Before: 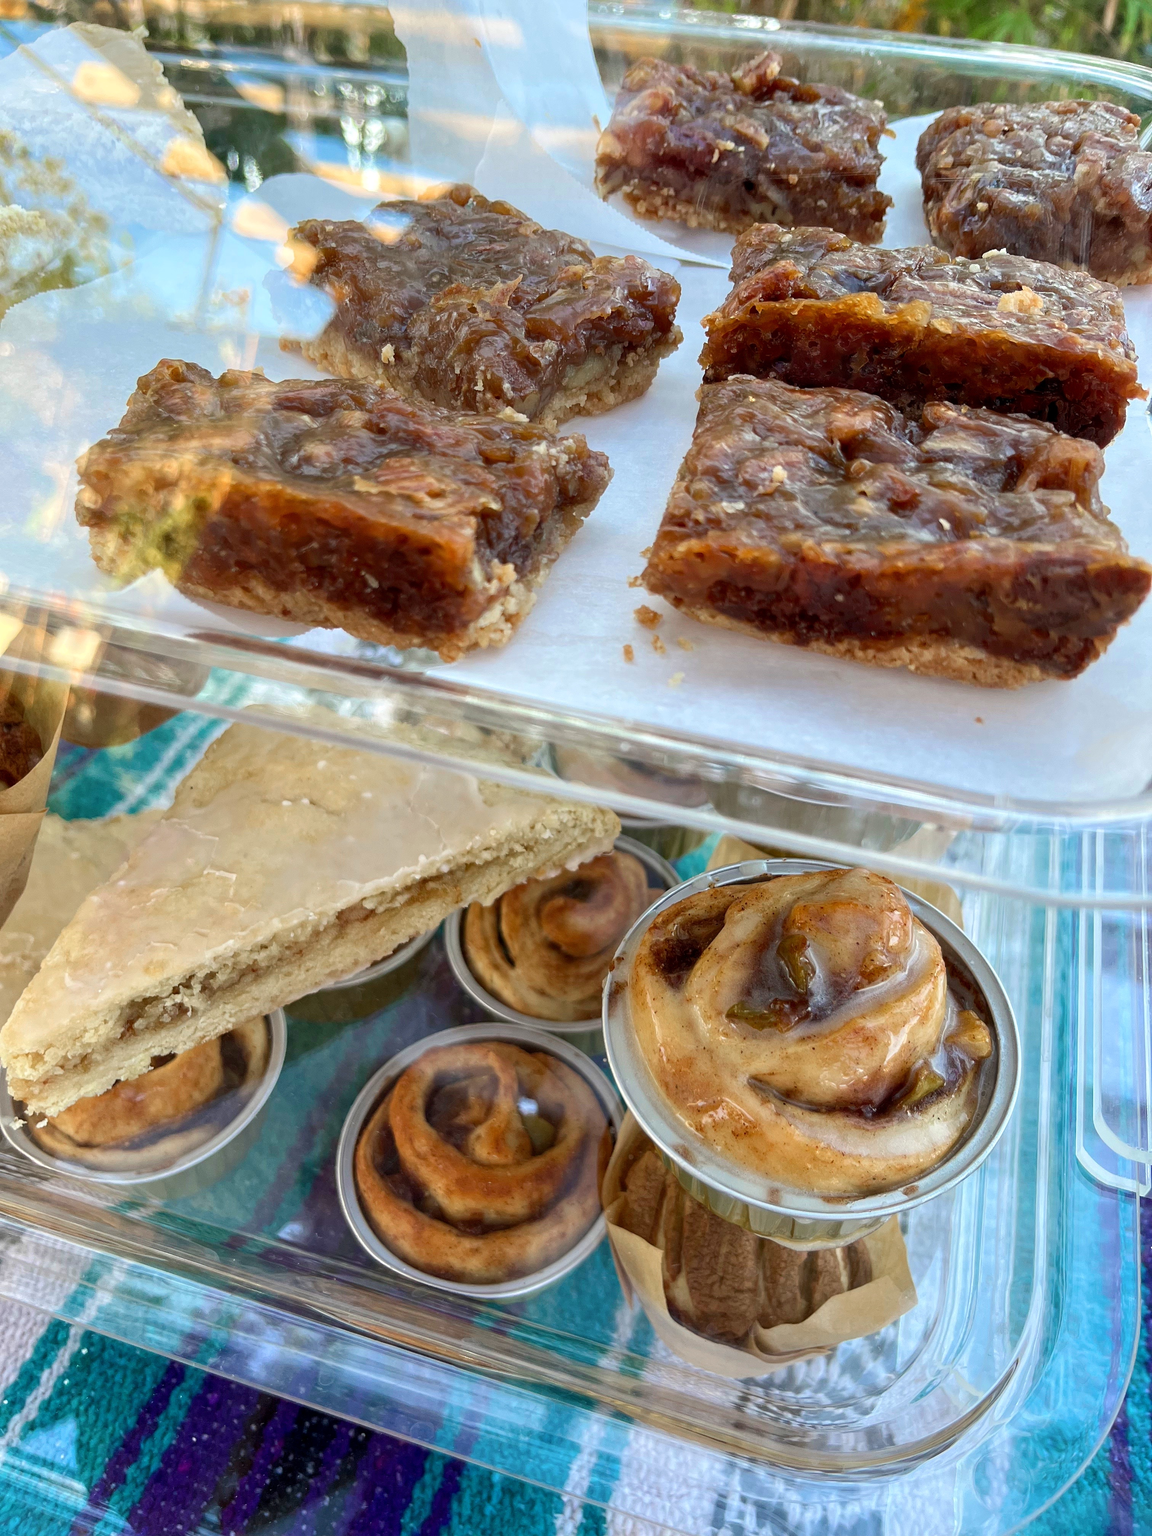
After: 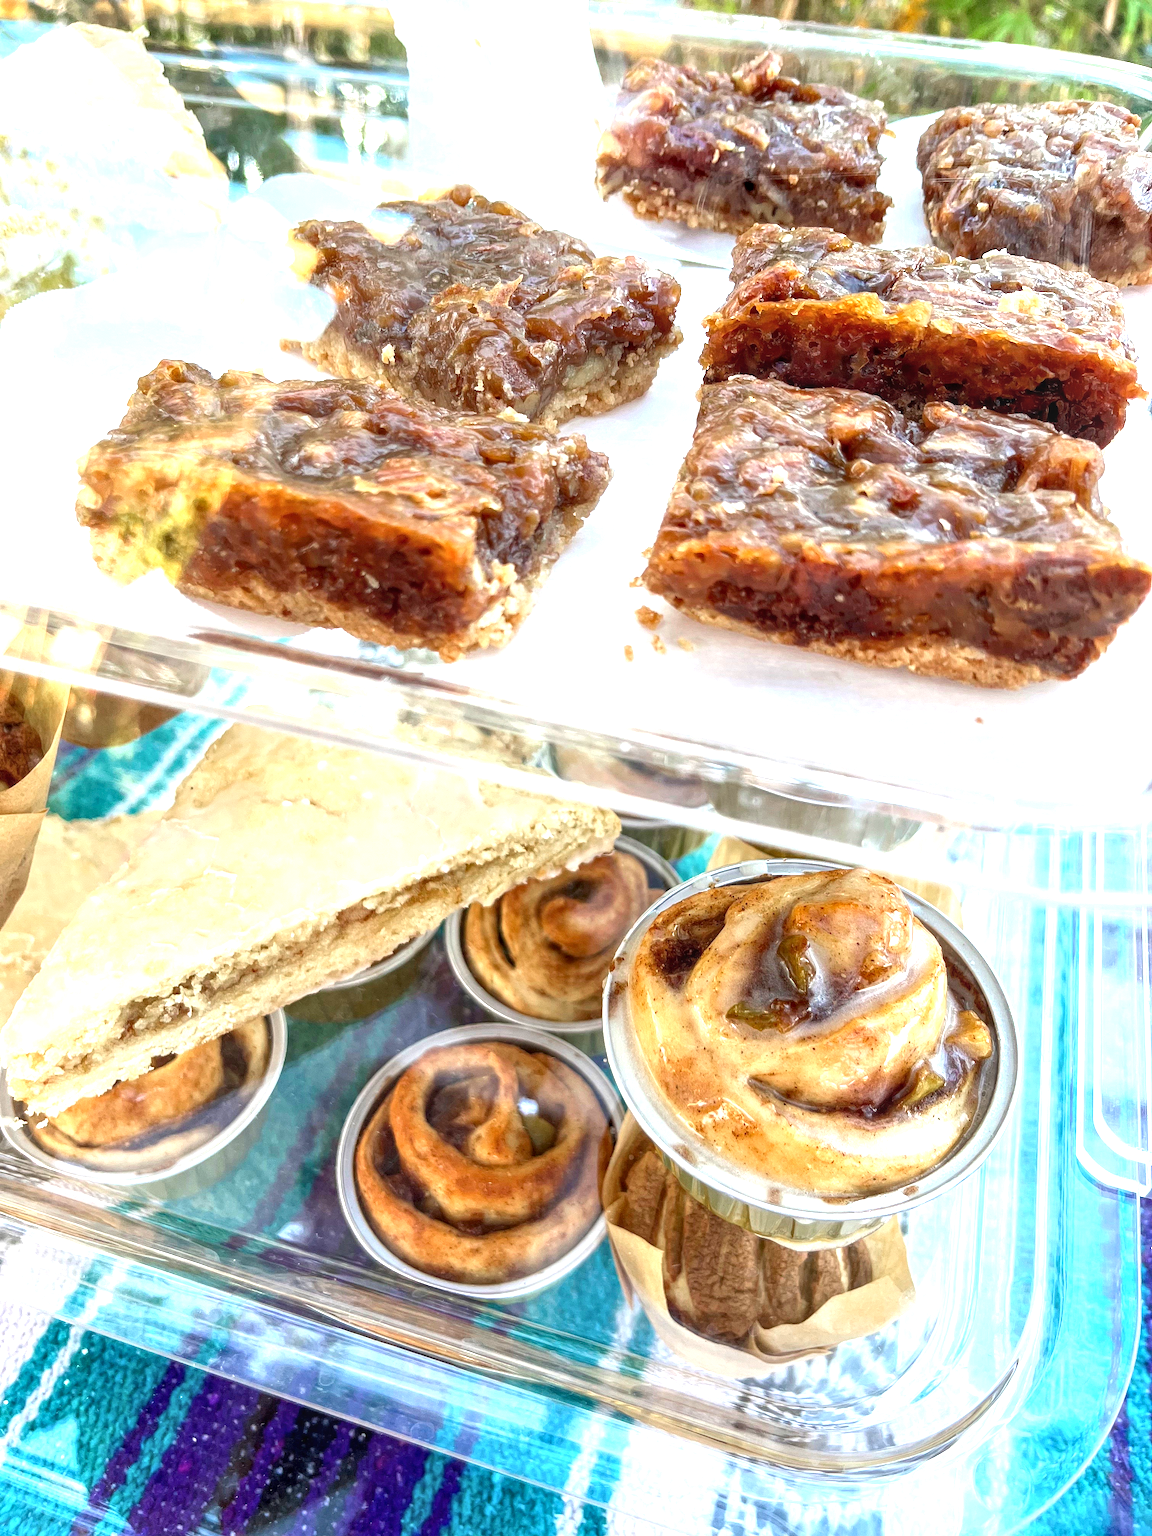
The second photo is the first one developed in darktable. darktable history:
exposure: black level correction 0, exposure 1.199 EV, compensate exposure bias true, compensate highlight preservation false
local contrast: on, module defaults
